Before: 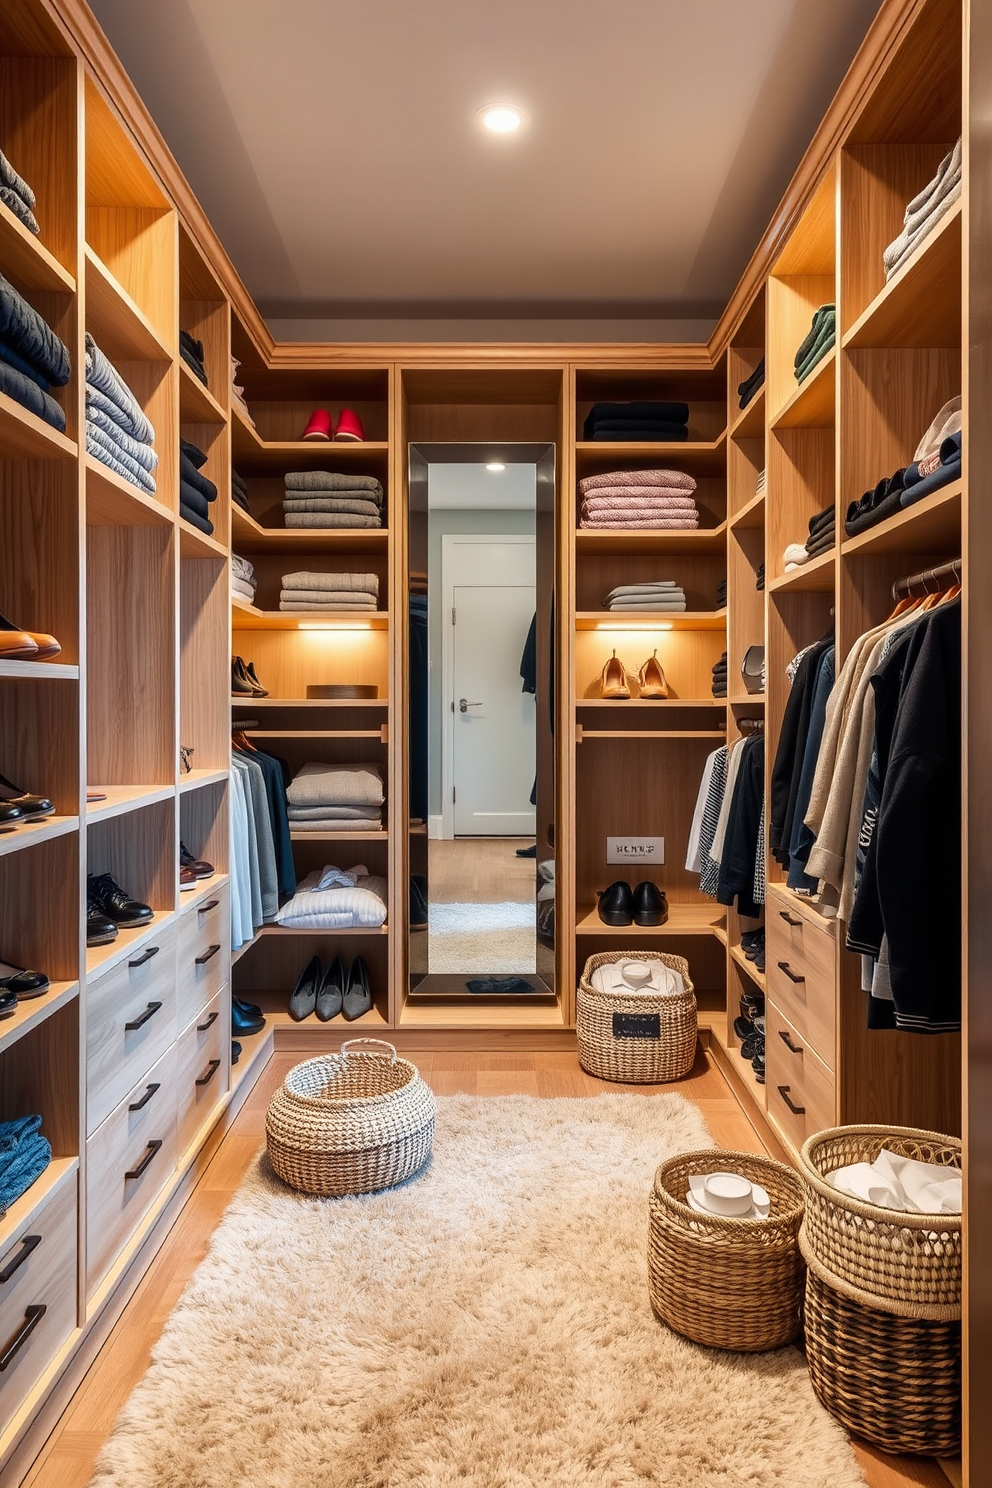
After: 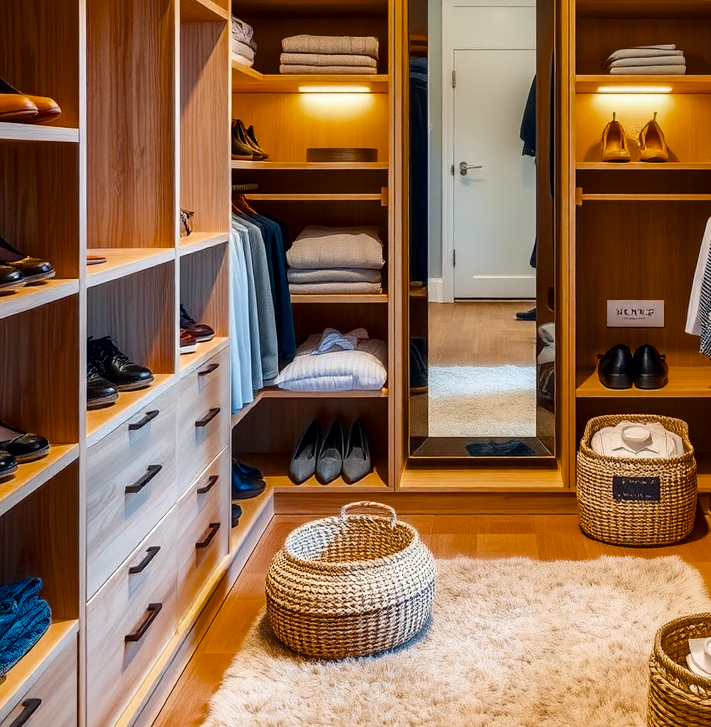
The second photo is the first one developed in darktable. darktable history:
local contrast: mode bilateral grid, contrast 21, coarseness 50, detail 128%, midtone range 0.2
crop: top 36.144%, right 28.277%, bottom 14.947%
color balance rgb: power › hue 315.56°, white fulcrum 1.01 EV, perceptual saturation grading › global saturation 37.196%, perceptual brilliance grading › global brilliance 1.47%, perceptual brilliance grading › highlights -3.799%, saturation formula JzAzBz (2021)
